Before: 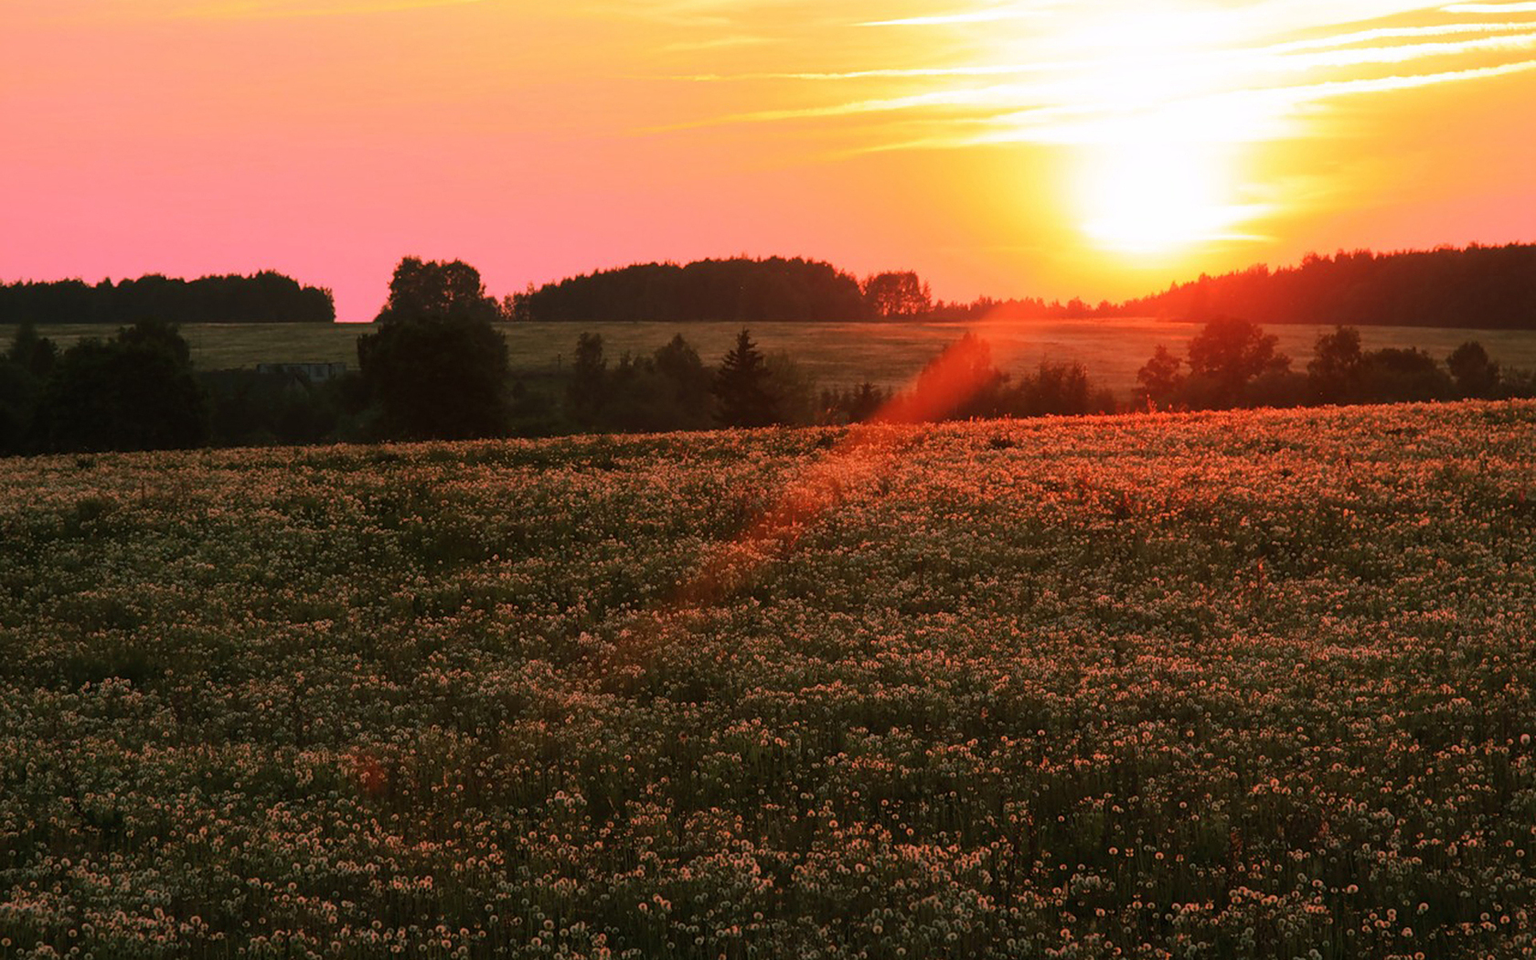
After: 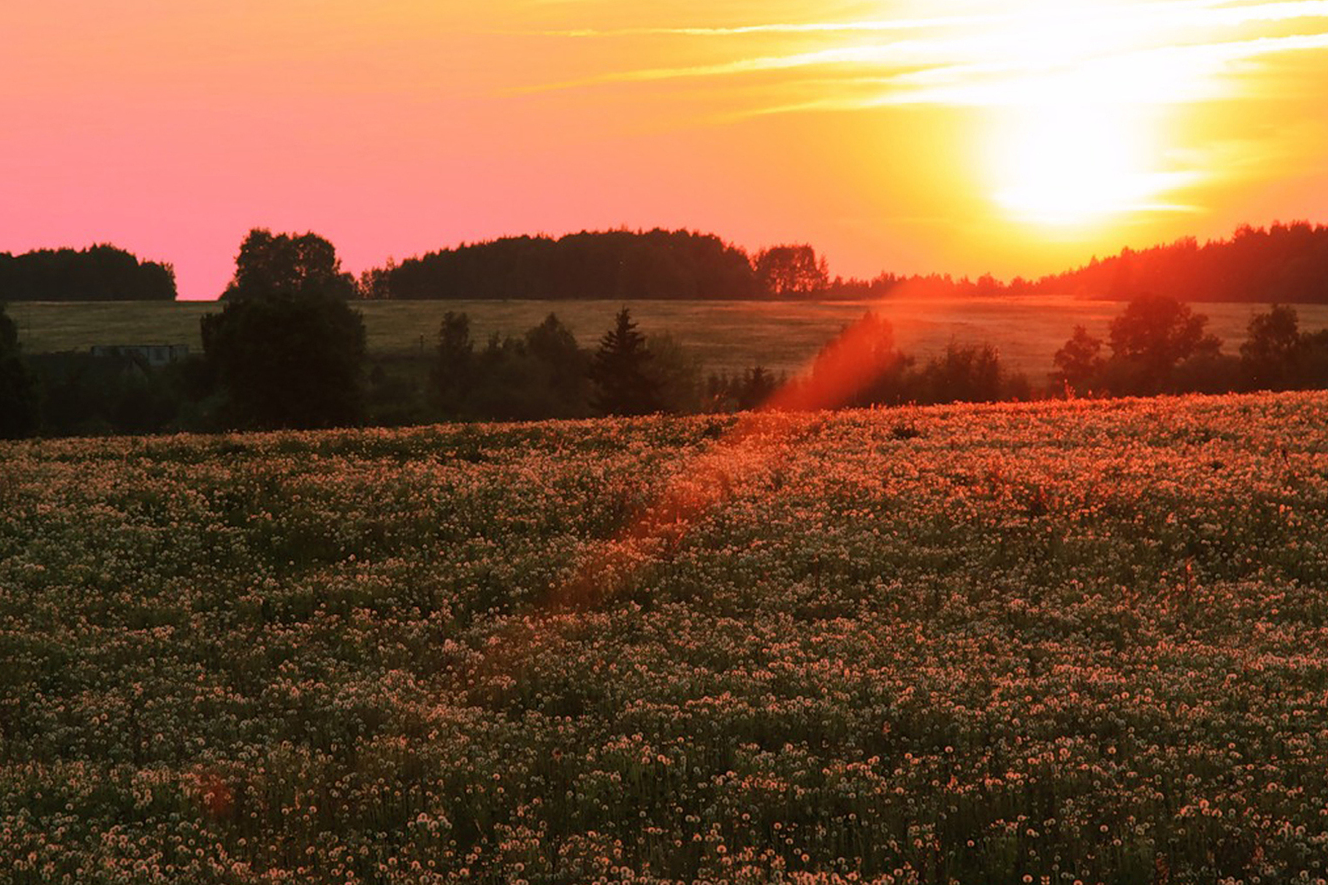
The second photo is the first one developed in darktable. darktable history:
crop: left 11.337%, top 4.997%, right 9.571%, bottom 10.653%
